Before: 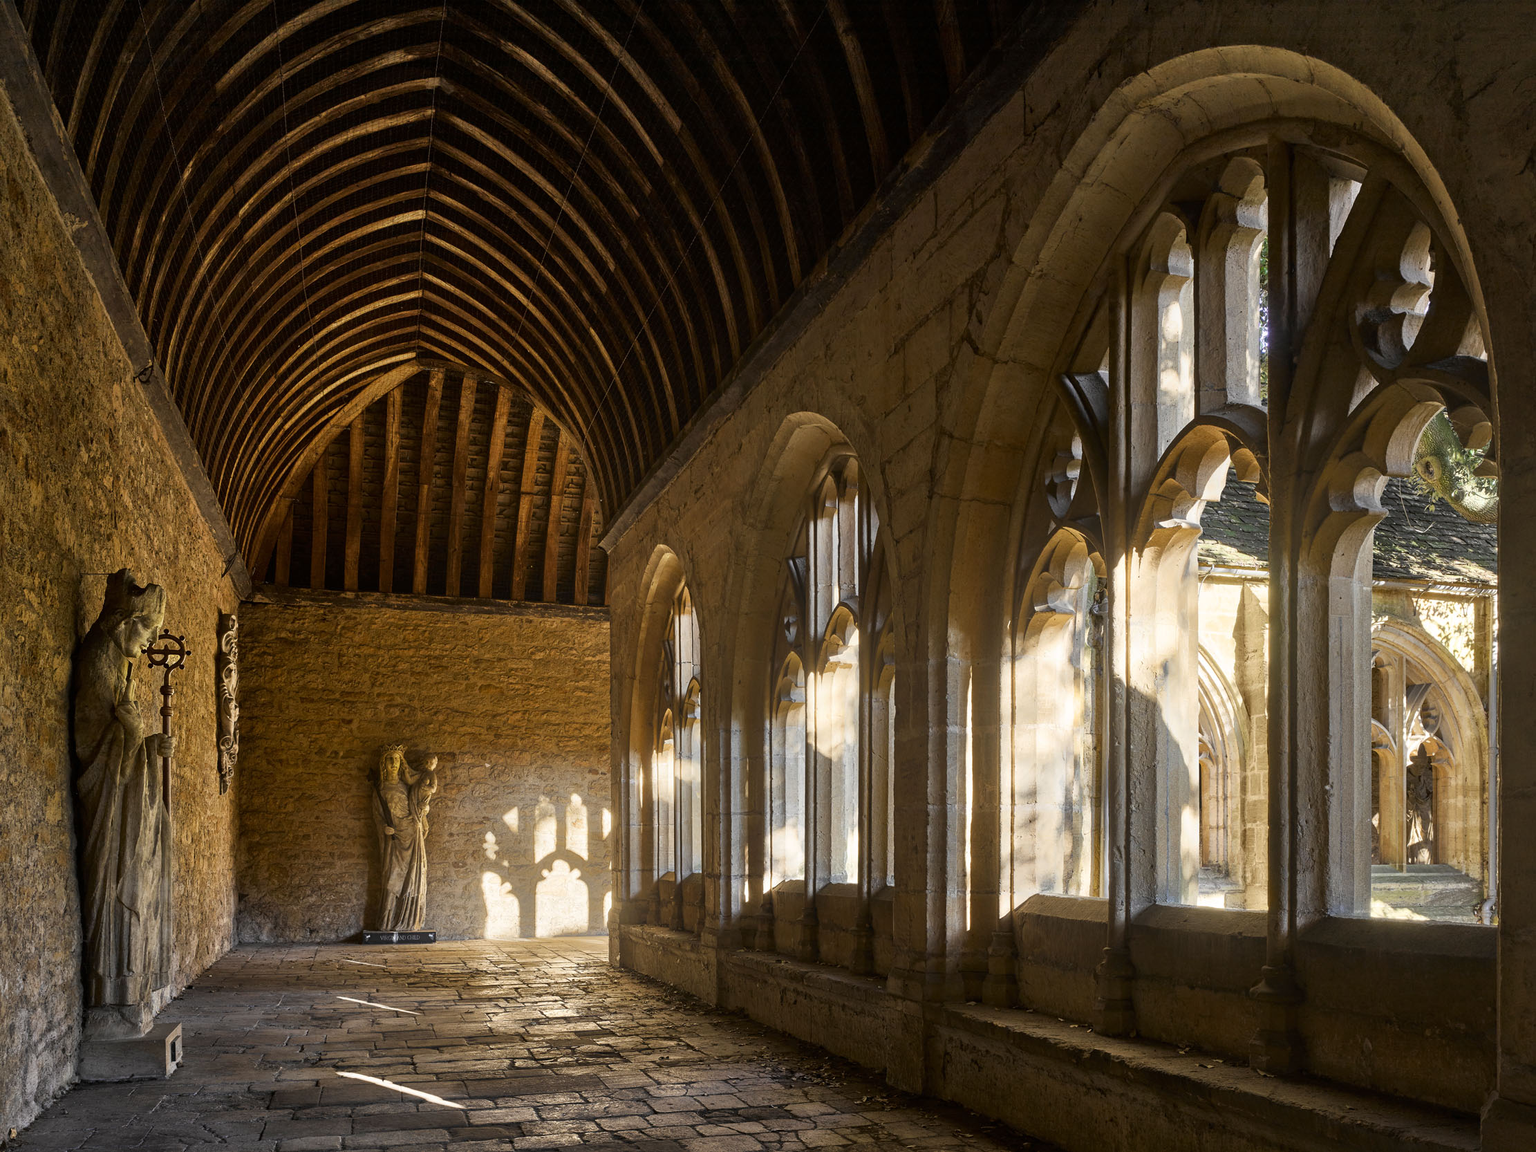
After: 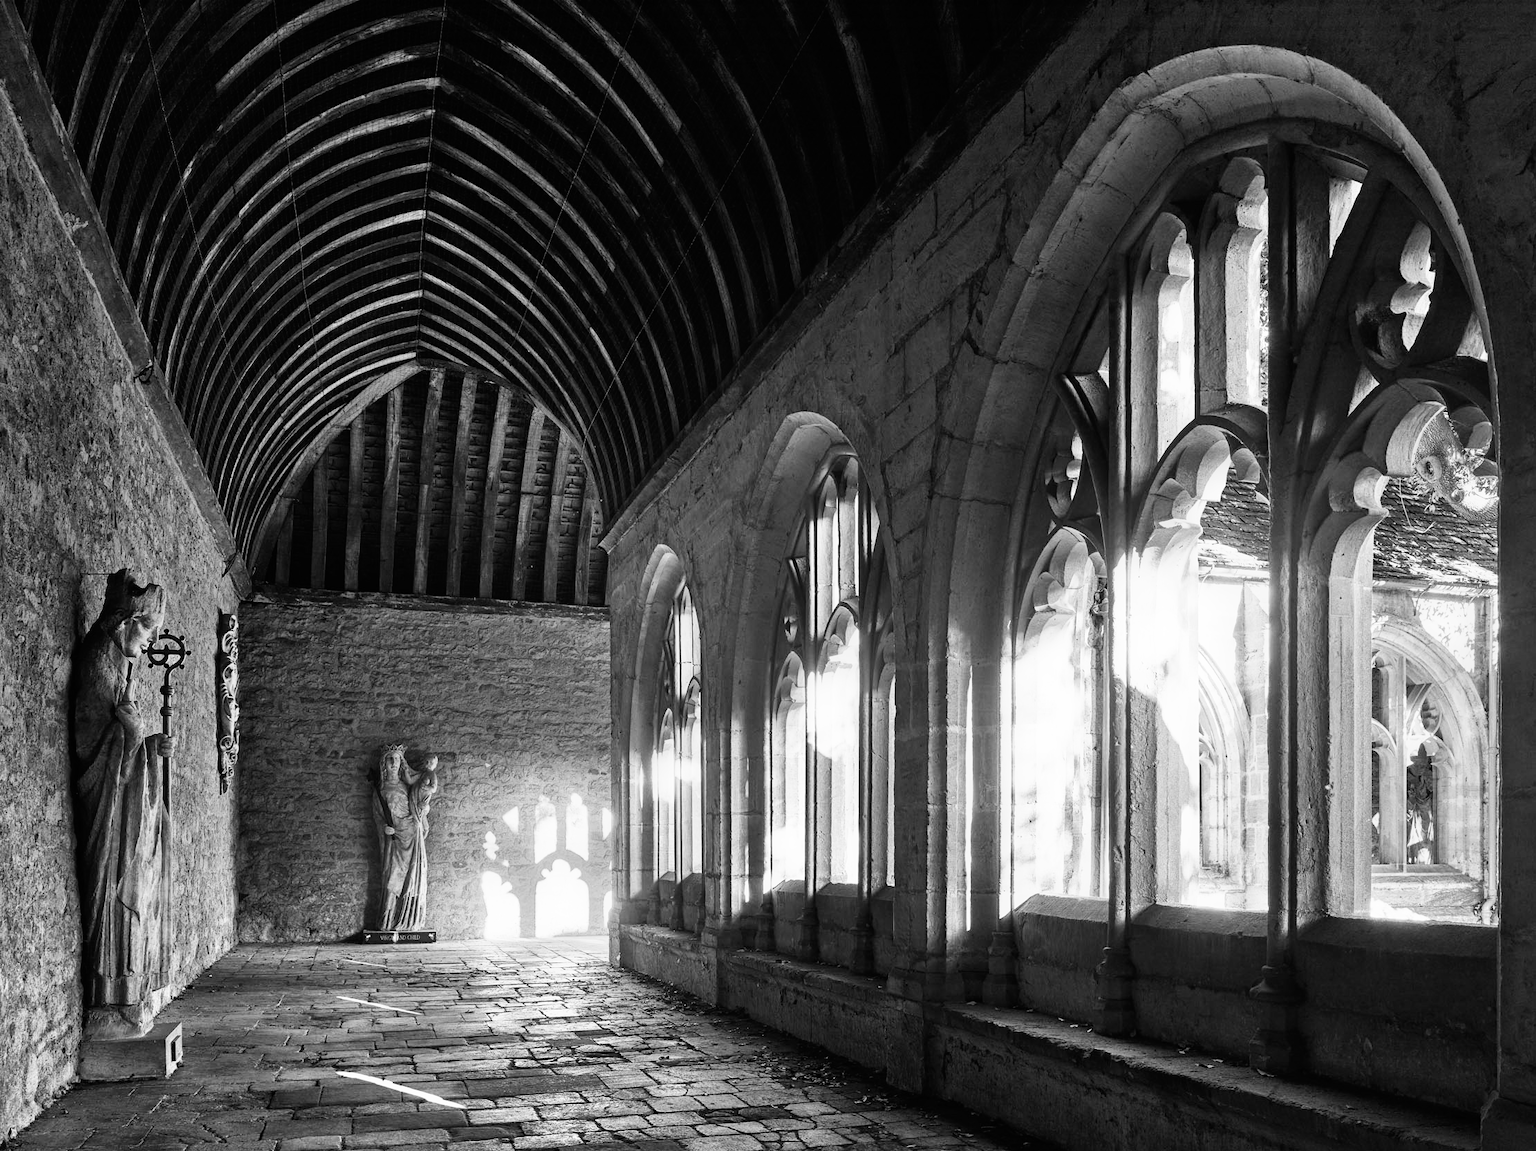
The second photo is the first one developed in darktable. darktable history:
vibrance: vibrance 95.34%
base curve: curves: ch0 [(0, 0) (0.007, 0.004) (0.027, 0.03) (0.046, 0.07) (0.207, 0.54) (0.442, 0.872) (0.673, 0.972) (1, 1)], preserve colors none
monochrome: size 1
